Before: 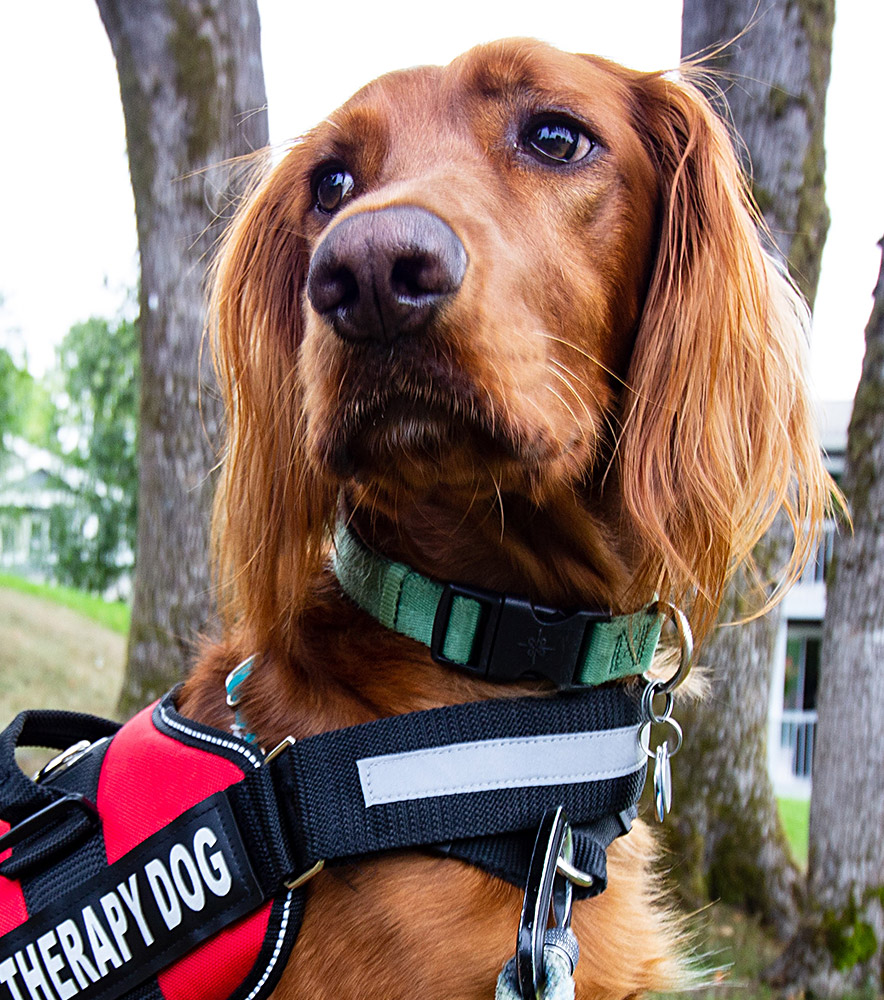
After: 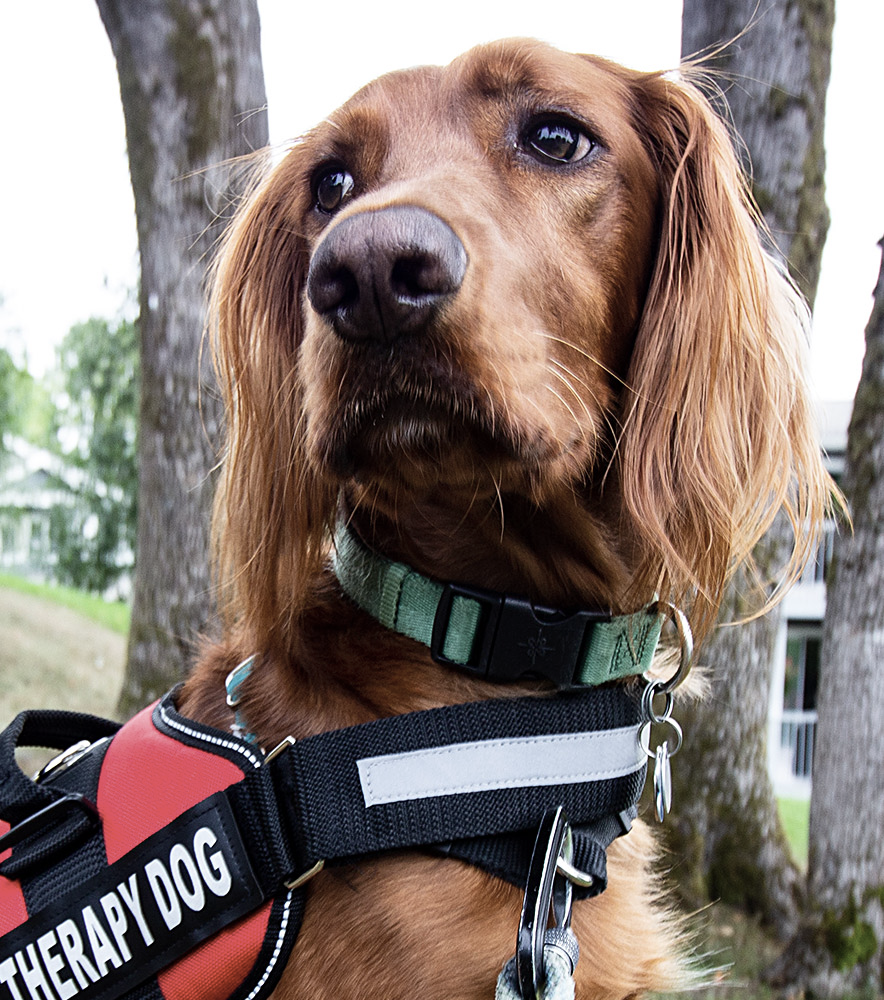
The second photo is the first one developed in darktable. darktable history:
contrast brightness saturation: contrast 0.098, saturation -0.359
